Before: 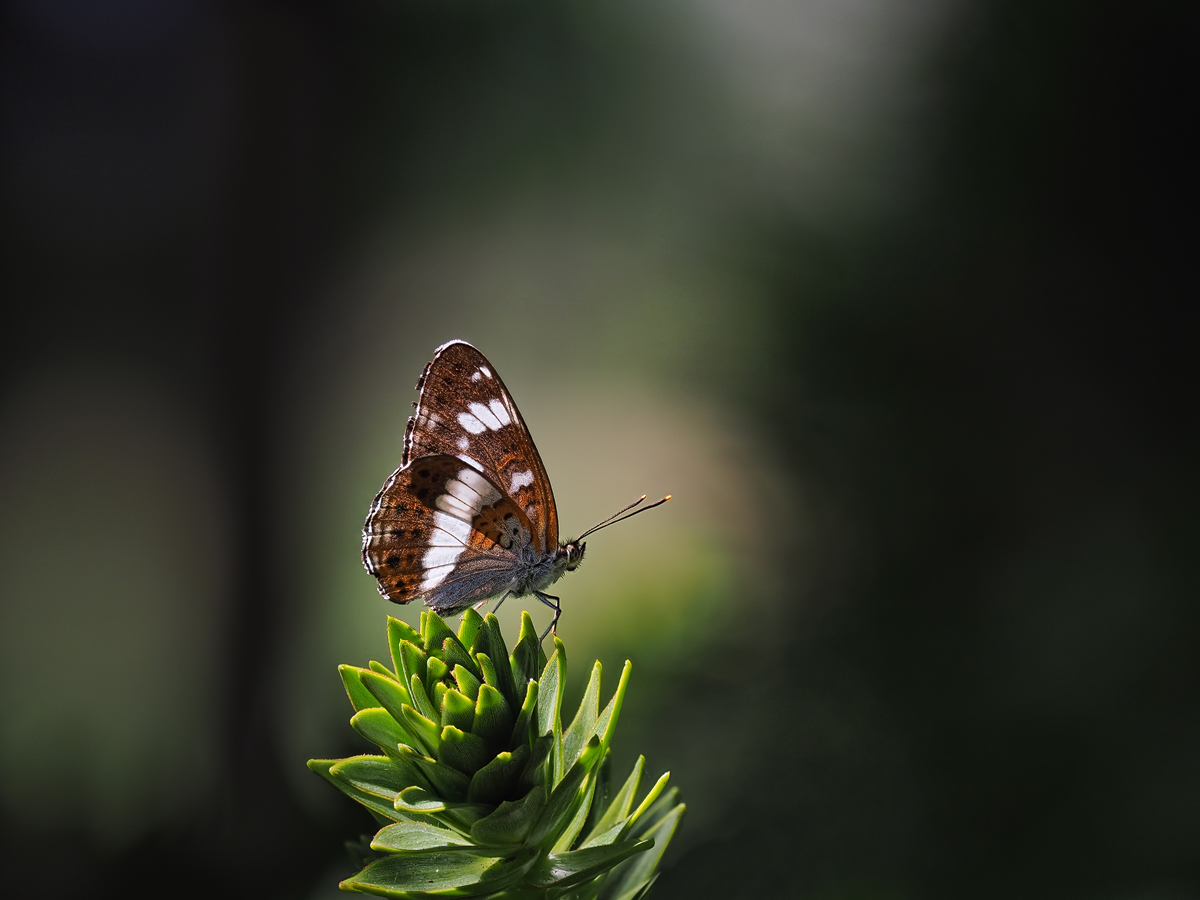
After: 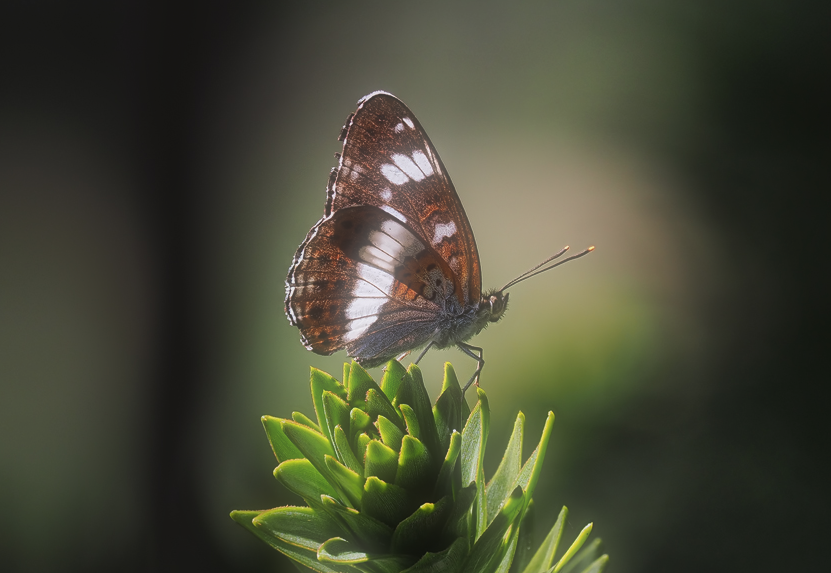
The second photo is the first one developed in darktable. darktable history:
soften: size 60.24%, saturation 65.46%, brightness 0.506 EV, mix 25.7%
crop: left 6.488%, top 27.668%, right 24.183%, bottom 8.656%
